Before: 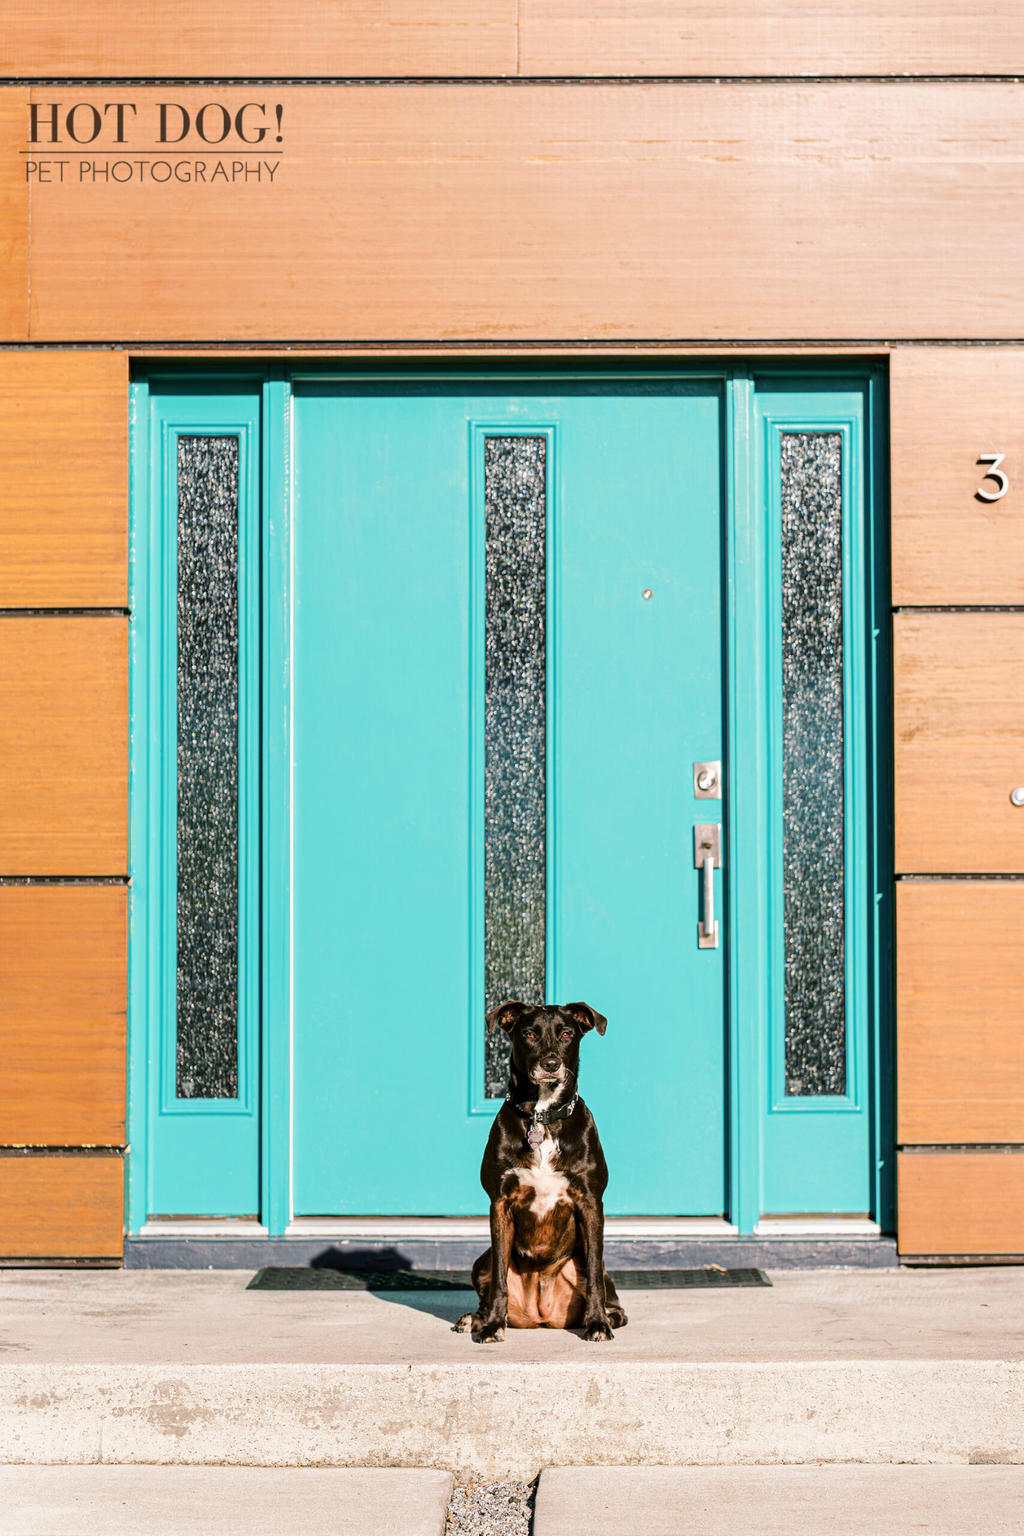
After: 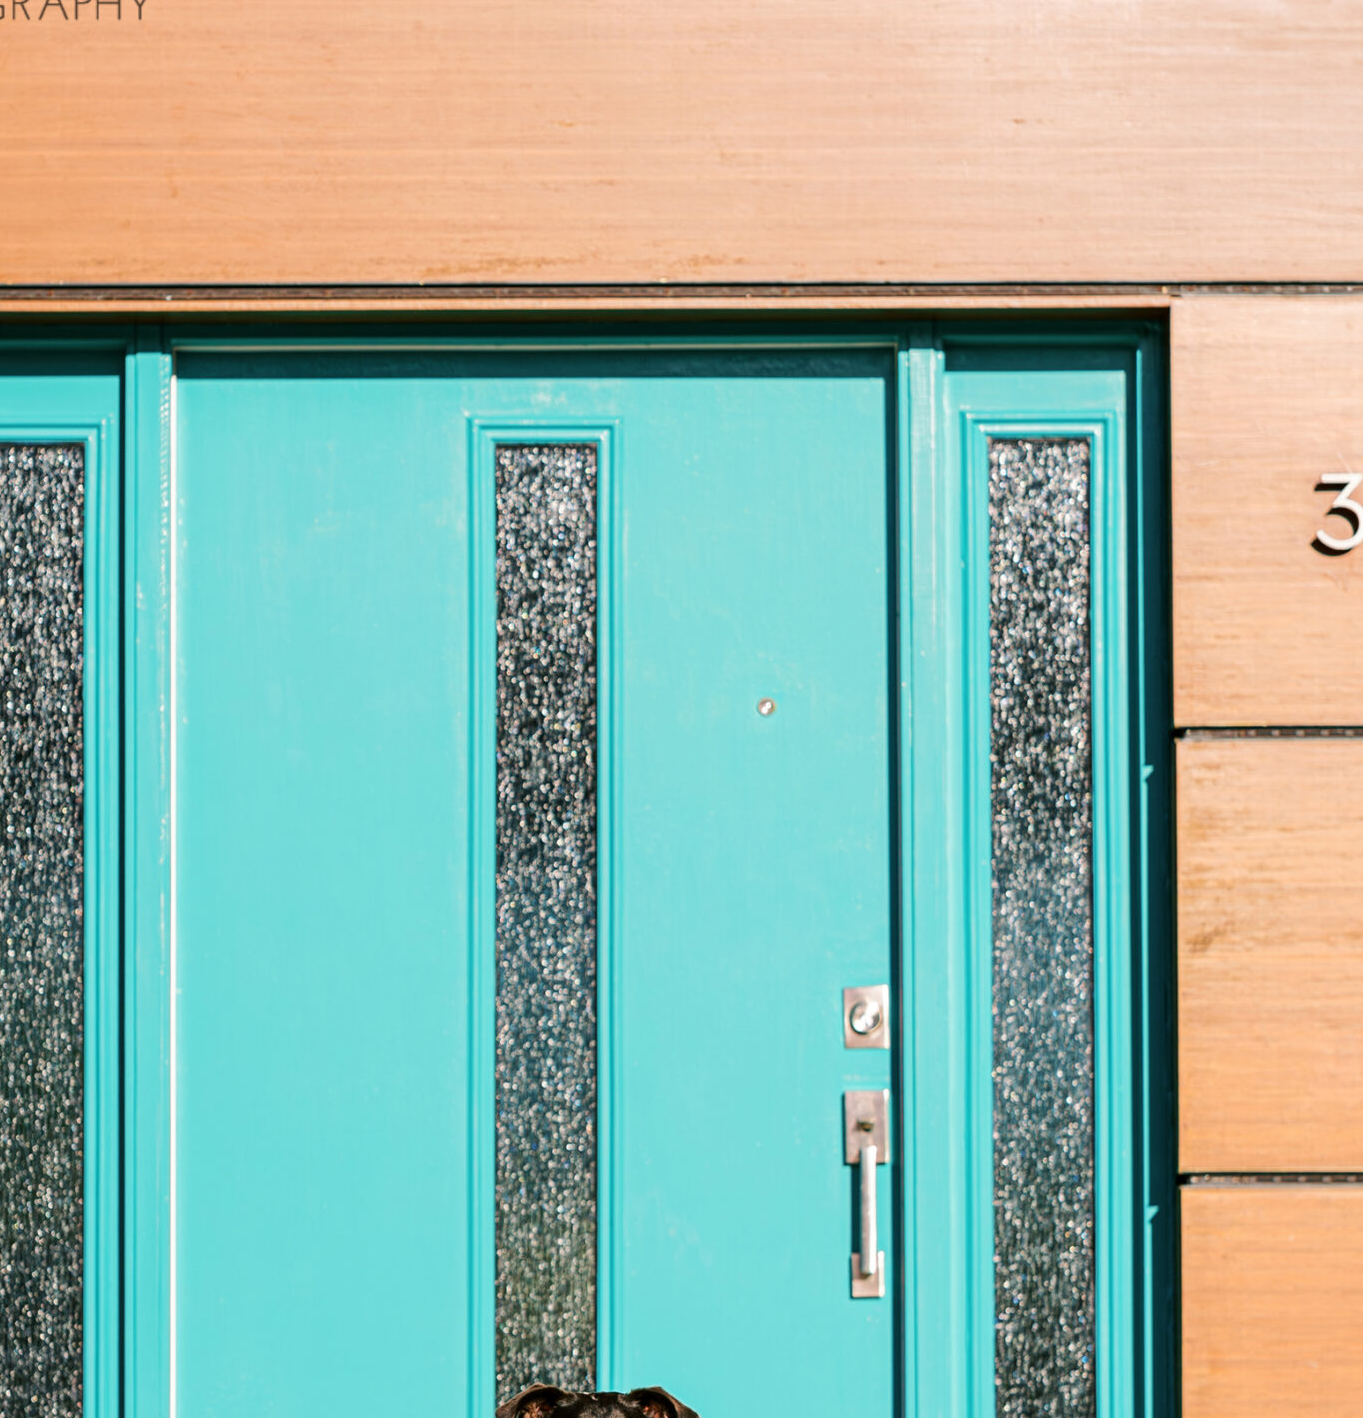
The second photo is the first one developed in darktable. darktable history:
crop: left 18.346%, top 11.079%, right 1.778%, bottom 33.506%
